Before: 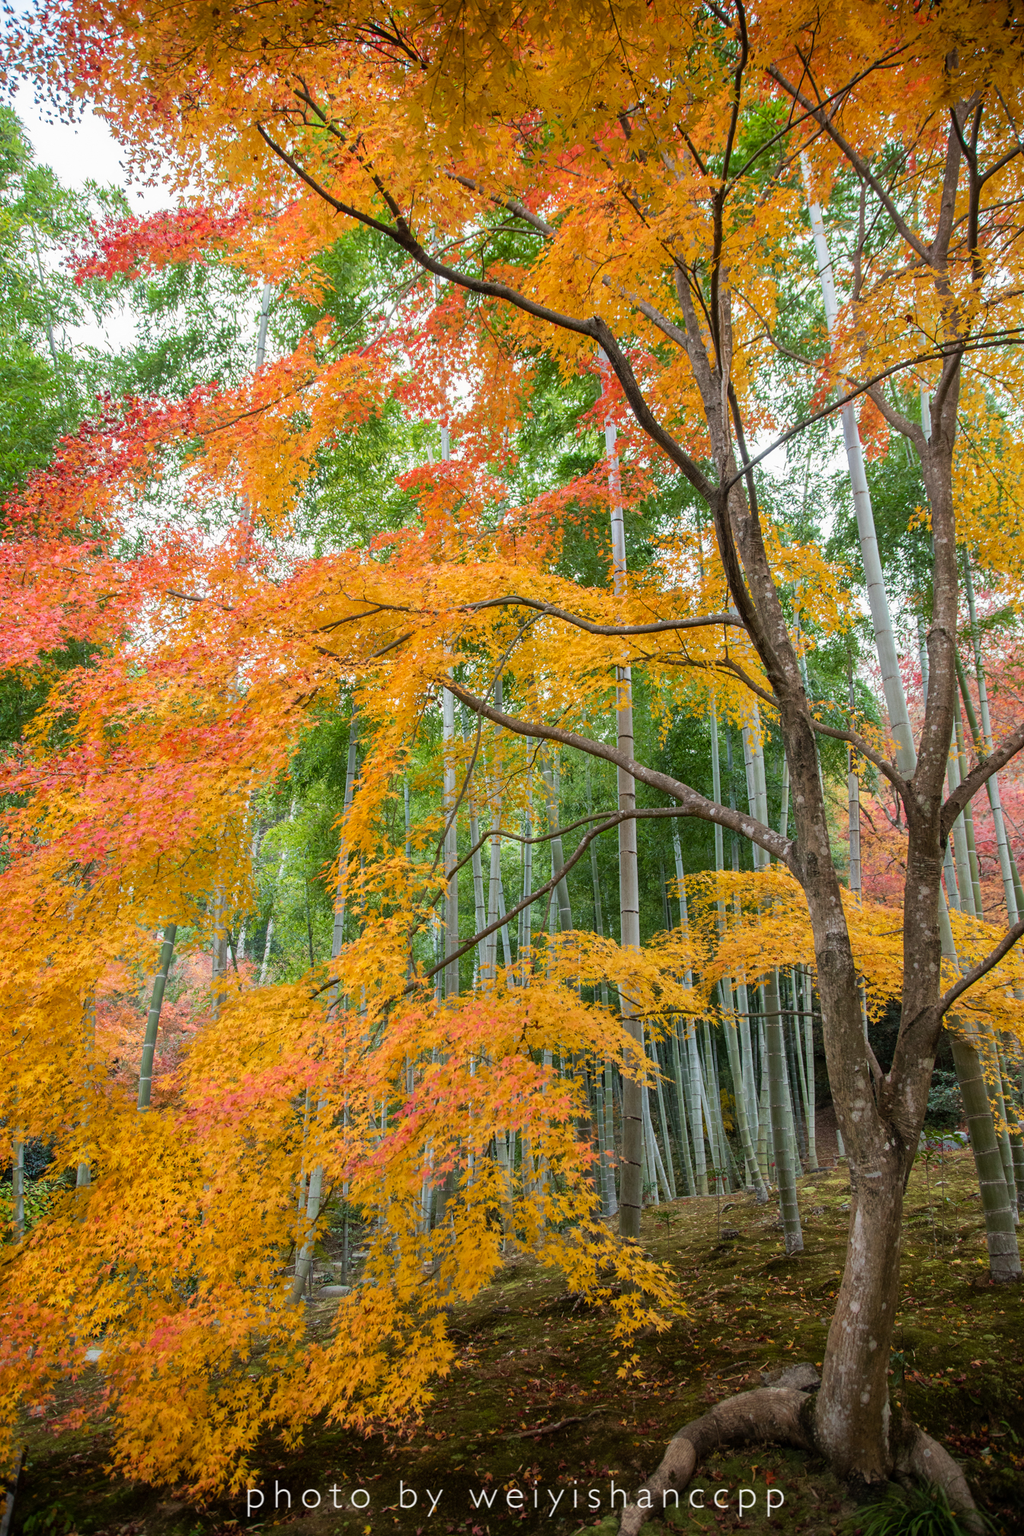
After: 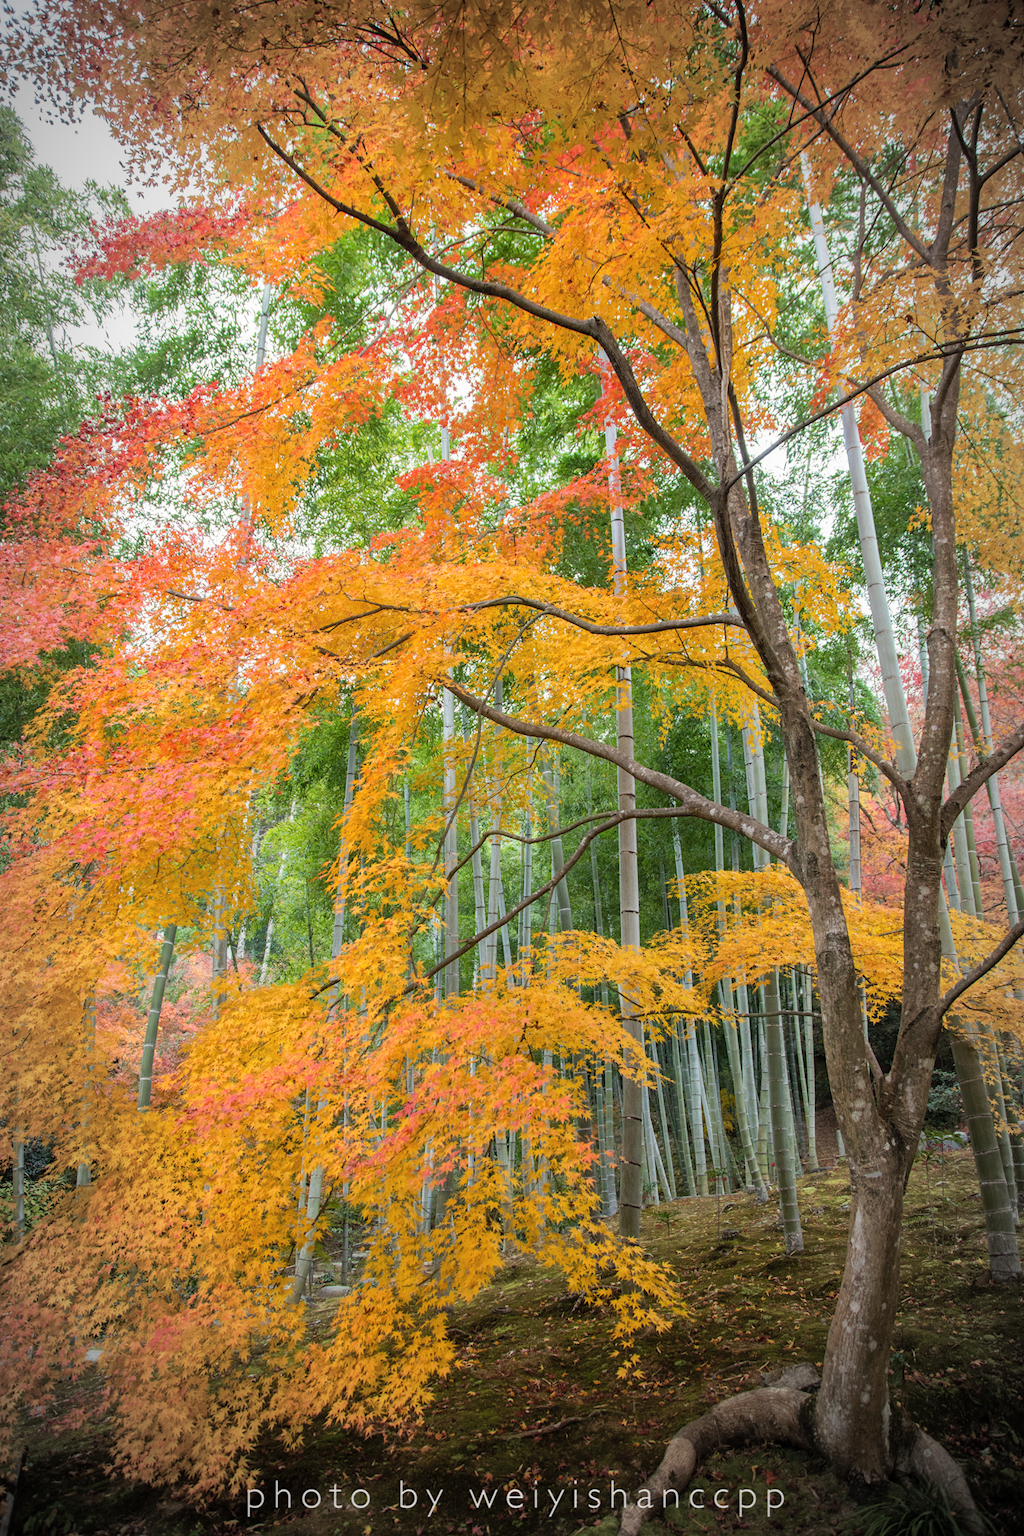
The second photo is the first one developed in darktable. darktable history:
contrast brightness saturation: contrast 0.047, brightness 0.061, saturation 0.007
vignetting: automatic ratio true
